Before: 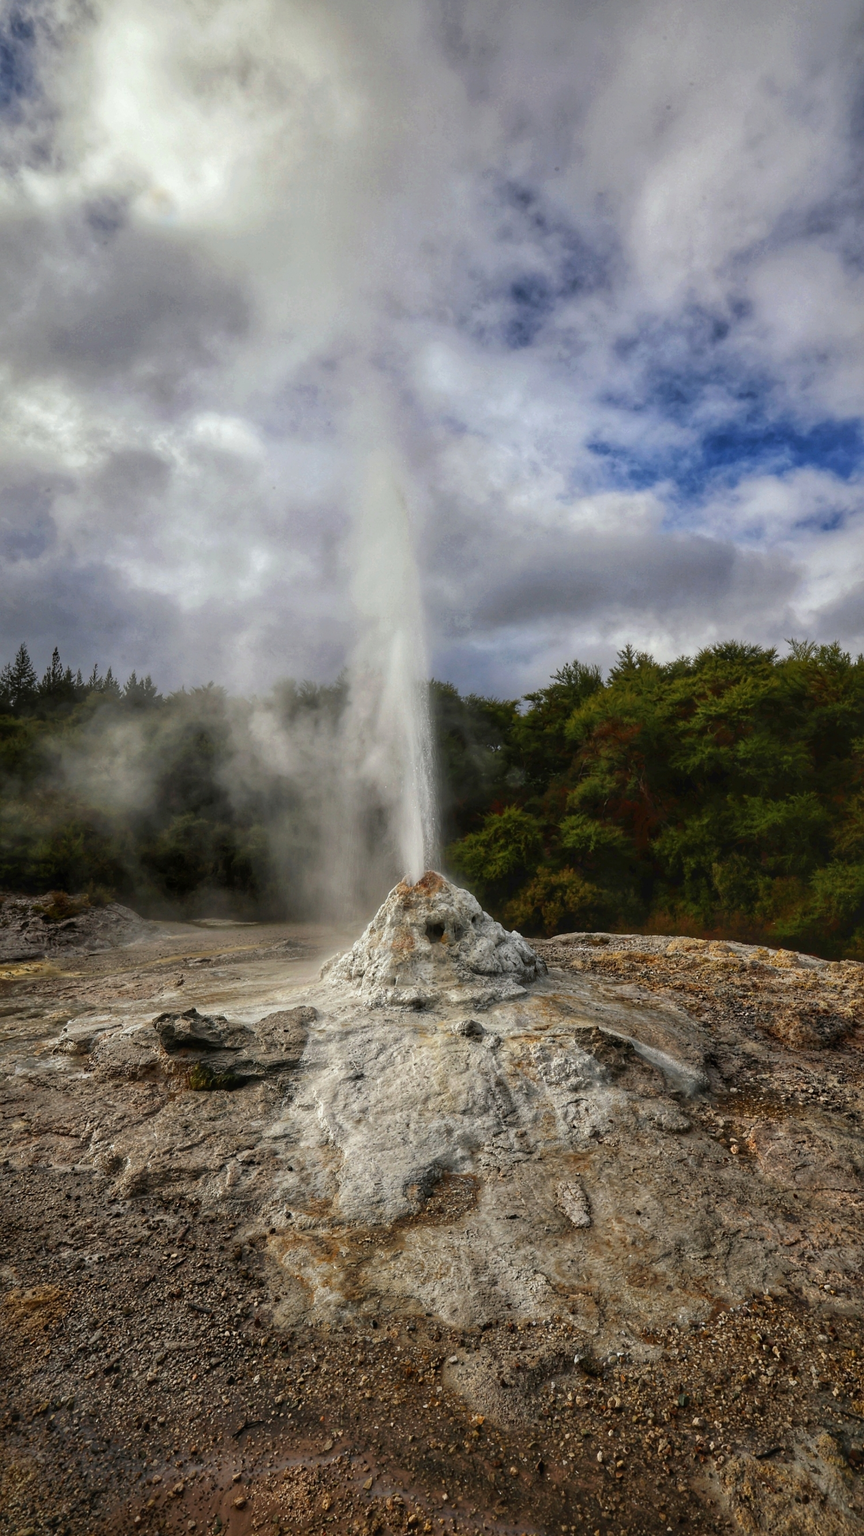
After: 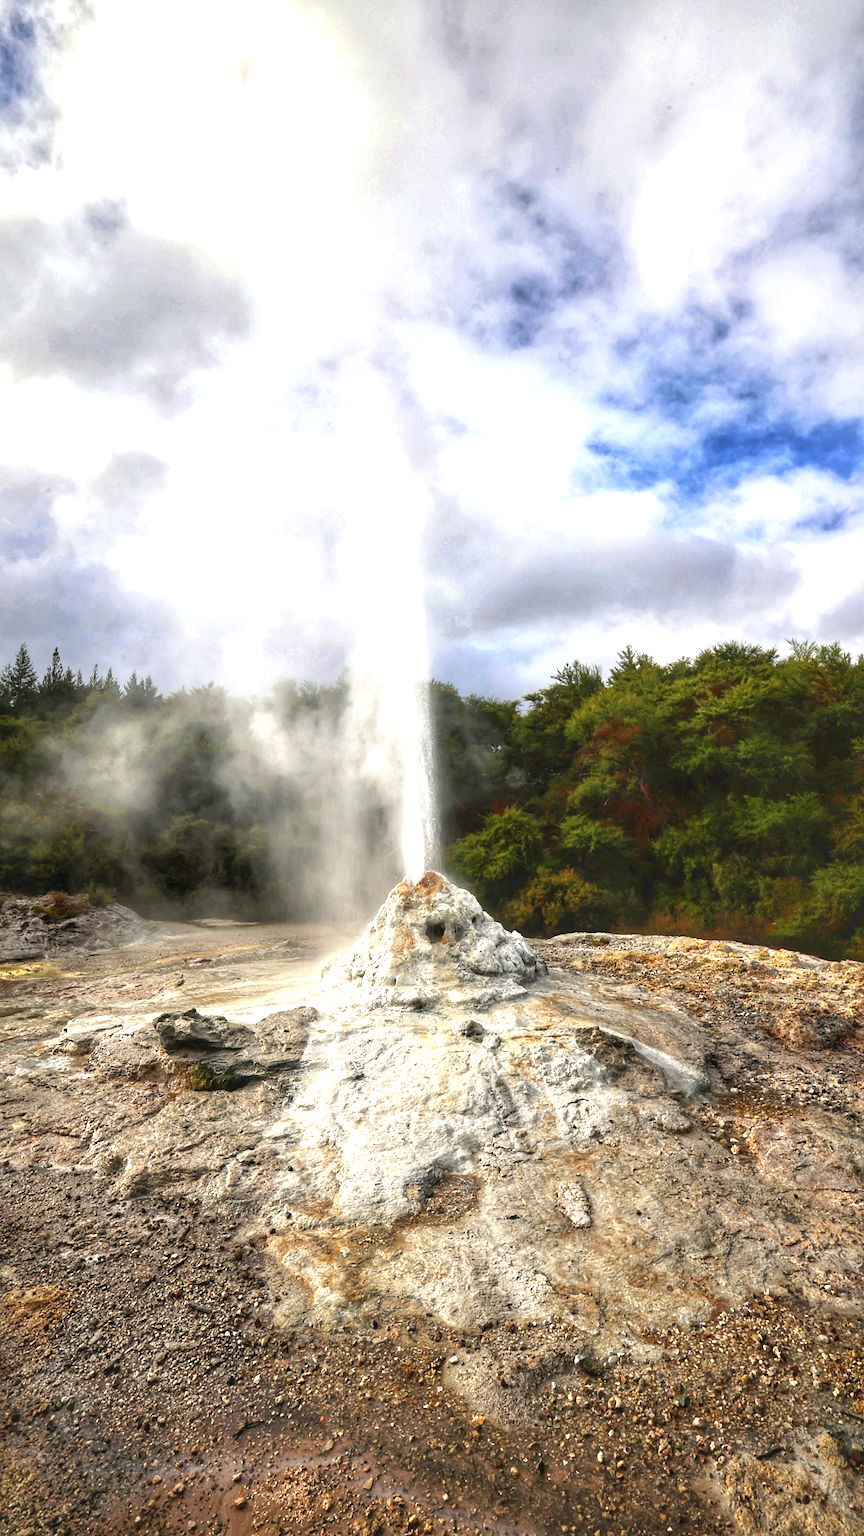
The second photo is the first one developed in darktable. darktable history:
local contrast: mode bilateral grid, contrast 100, coarseness 100, detail 91%, midtone range 0.2
exposure: black level correction 0, exposure 1.379 EV, compensate exposure bias true, compensate highlight preservation false
